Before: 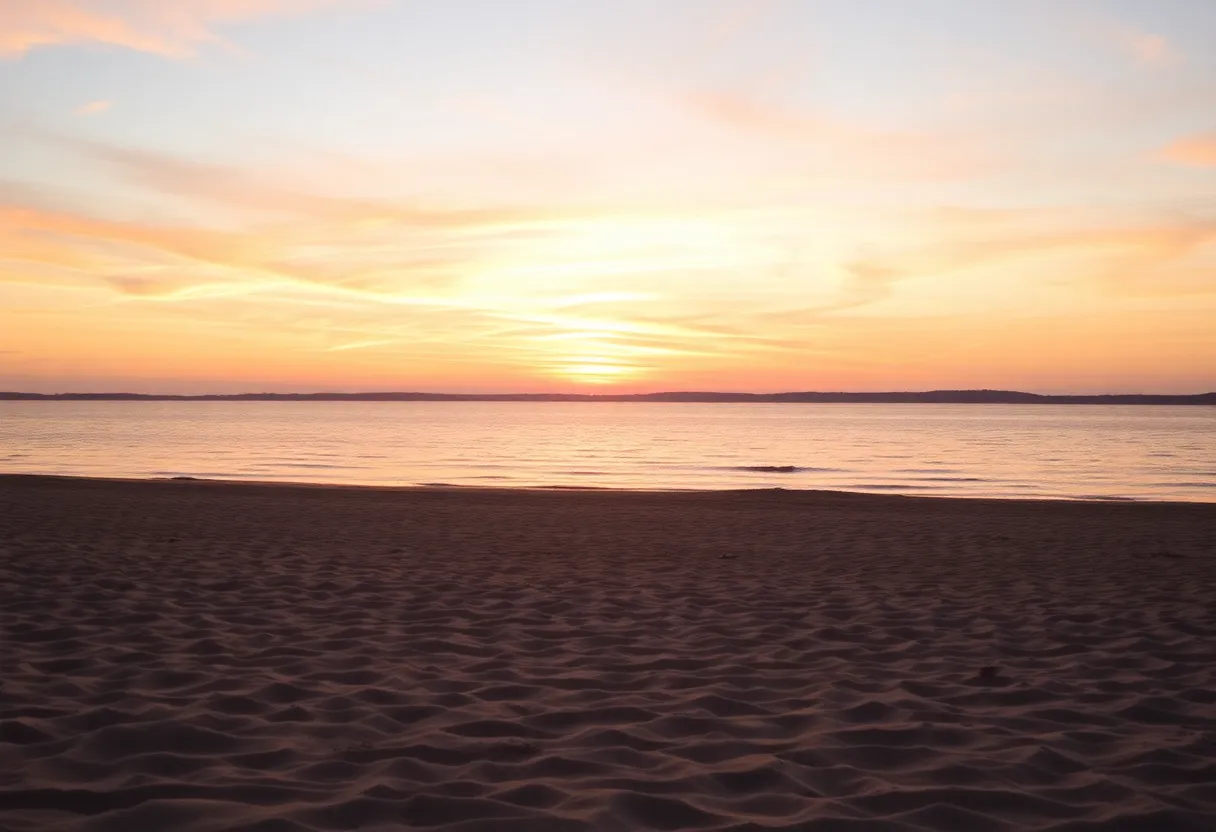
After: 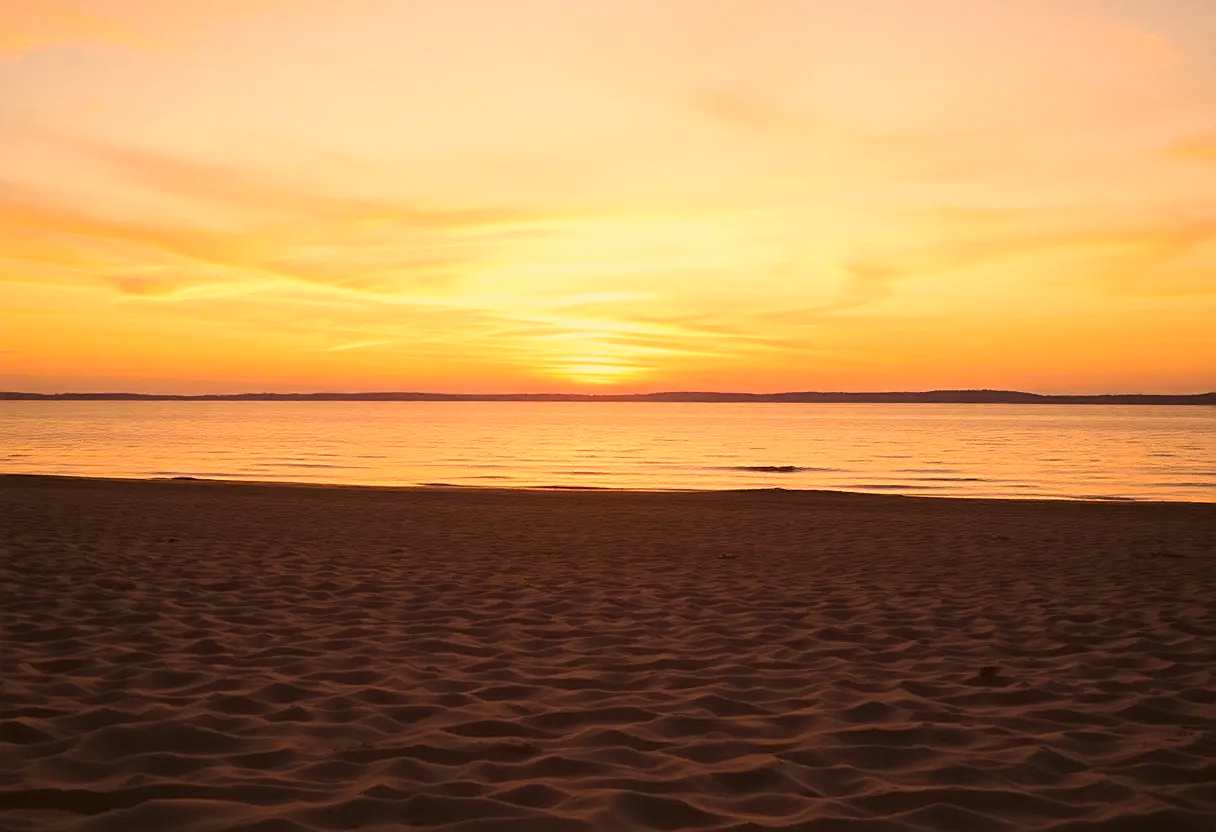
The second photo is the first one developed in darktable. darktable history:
color correction: highlights a* 17.94, highlights b* 35.39, shadows a* 1.48, shadows b* 6.42, saturation 1.01
sharpen: on, module defaults
